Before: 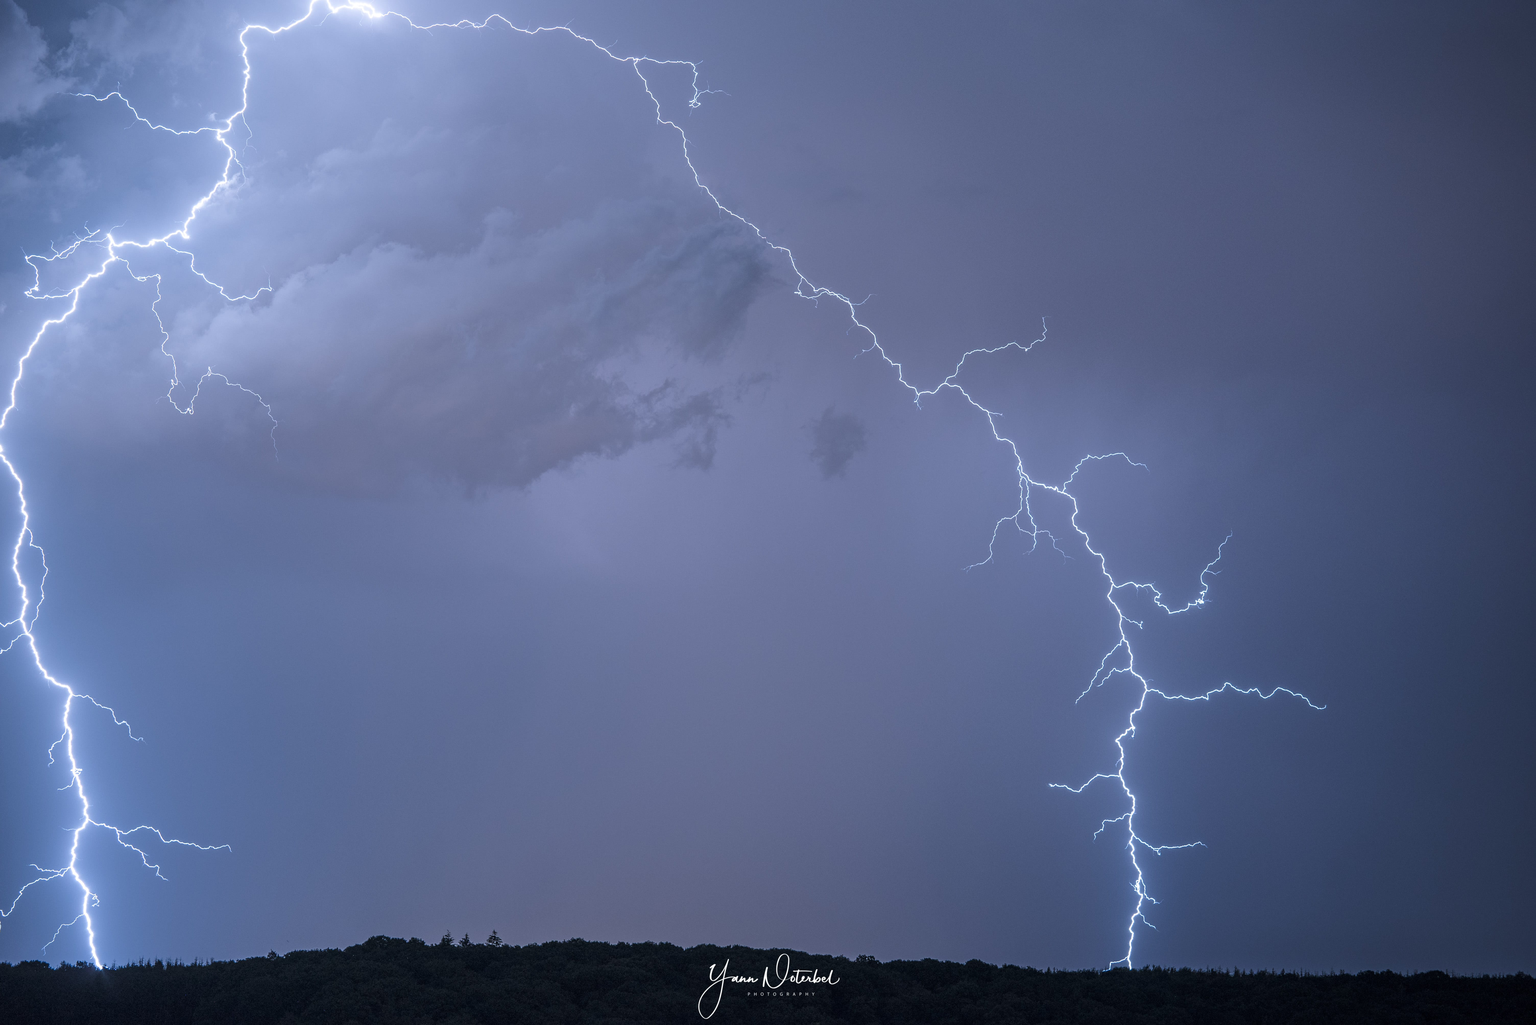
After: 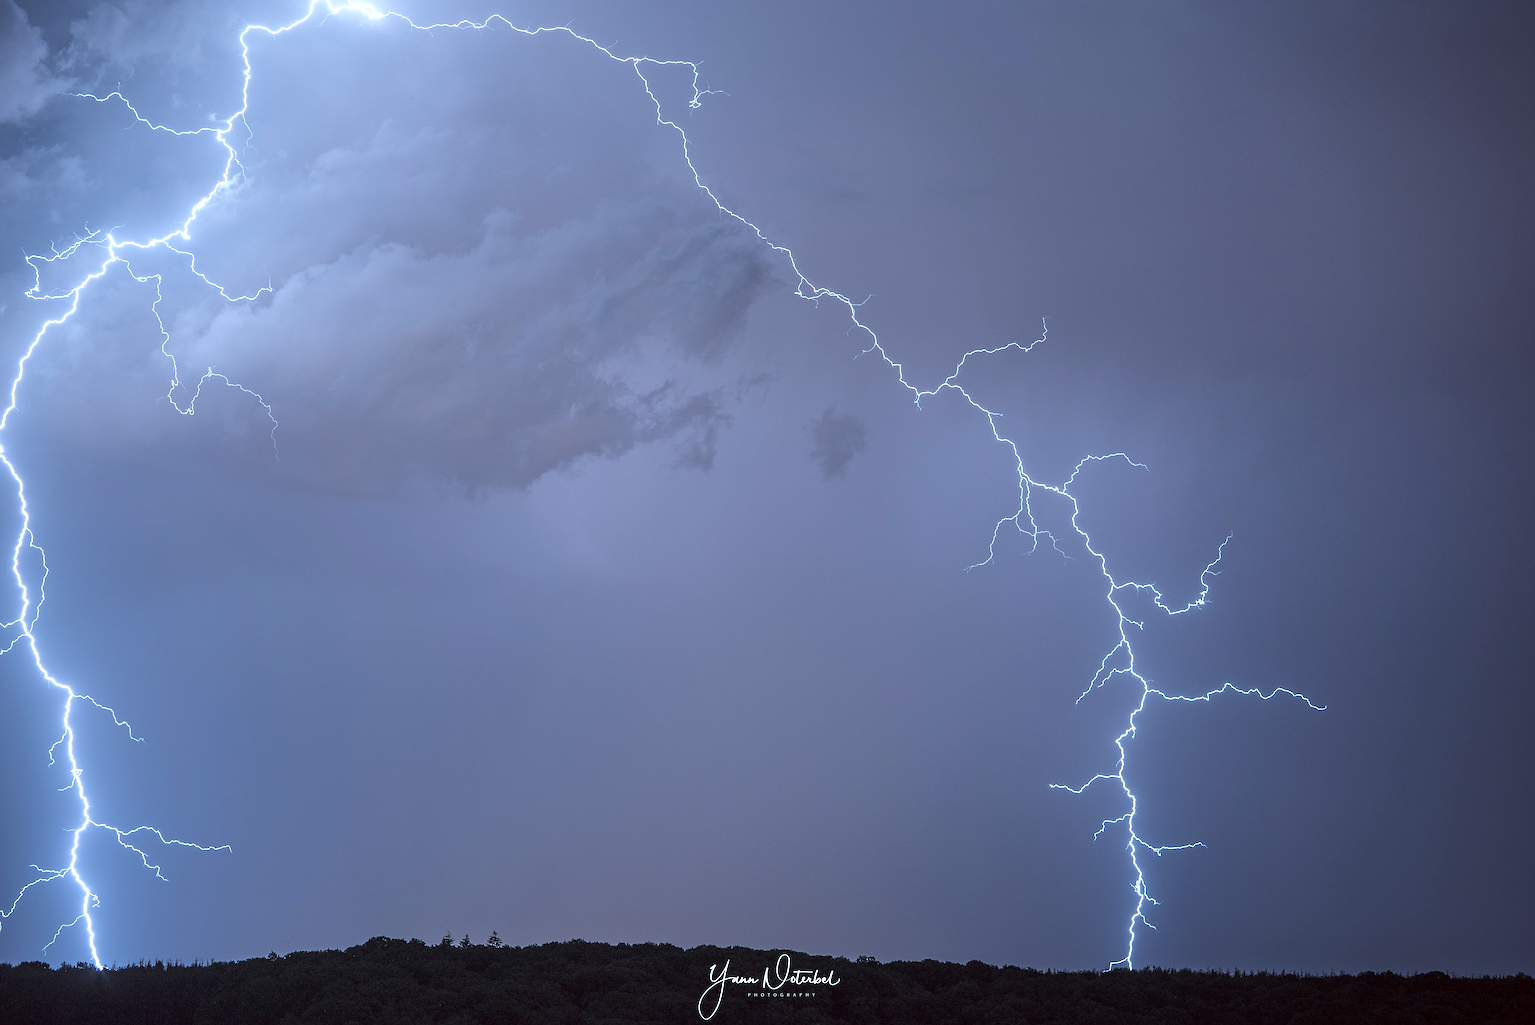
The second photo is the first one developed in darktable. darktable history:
sharpen: on, module defaults
exposure: exposure 0.222 EV, compensate highlight preservation false
color correction: highlights a* -4.94, highlights b* -3.39, shadows a* 4.02, shadows b* 4.16
